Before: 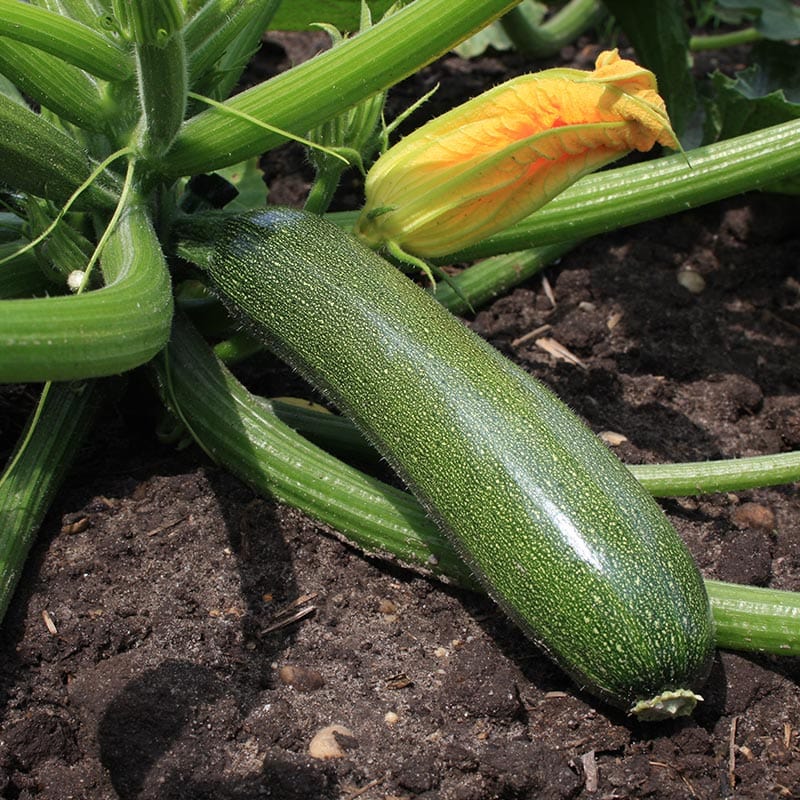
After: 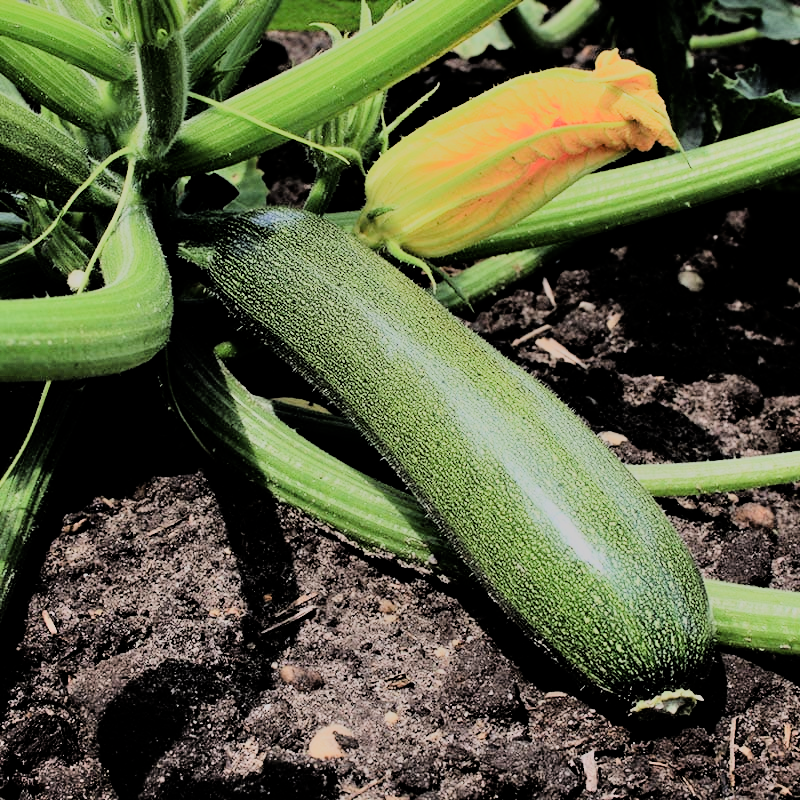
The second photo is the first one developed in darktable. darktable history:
tone curve: curves: ch0 [(0, 0) (0.08, 0.056) (0.4, 0.4) (0.6, 0.612) (0.92, 0.924) (1, 1)], color space Lab, linked channels, preserve colors none
shadows and highlights: radius 108.52, shadows 40.68, highlights -72.88, low approximation 0.01, soften with gaussian
exposure: black level correction 0.001, exposure -0.125 EV, compensate exposure bias true, compensate highlight preservation false
rgb curve: curves: ch0 [(0, 0) (0.21, 0.15) (0.24, 0.21) (0.5, 0.75) (0.75, 0.96) (0.89, 0.99) (1, 1)]; ch1 [(0, 0.02) (0.21, 0.13) (0.25, 0.2) (0.5, 0.67) (0.75, 0.9) (0.89, 0.97) (1, 1)]; ch2 [(0, 0.02) (0.21, 0.13) (0.25, 0.2) (0.5, 0.67) (0.75, 0.9) (0.89, 0.97) (1, 1)], compensate middle gray true
filmic rgb: black relative exposure -6.59 EV, white relative exposure 4.71 EV, hardness 3.13, contrast 0.805
